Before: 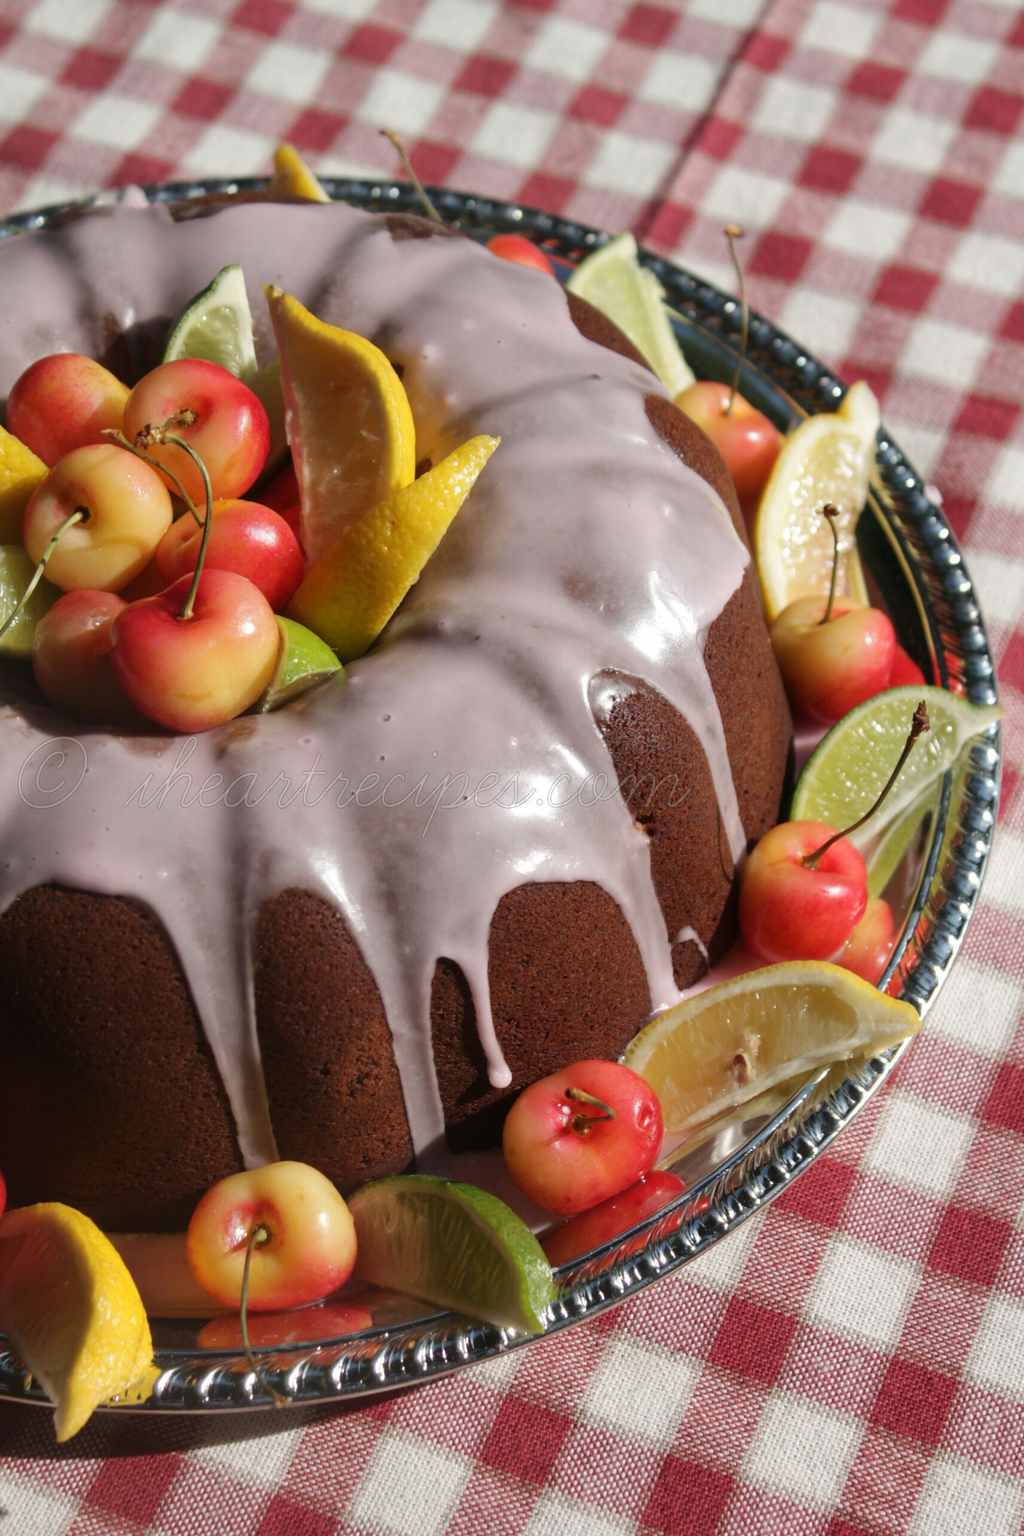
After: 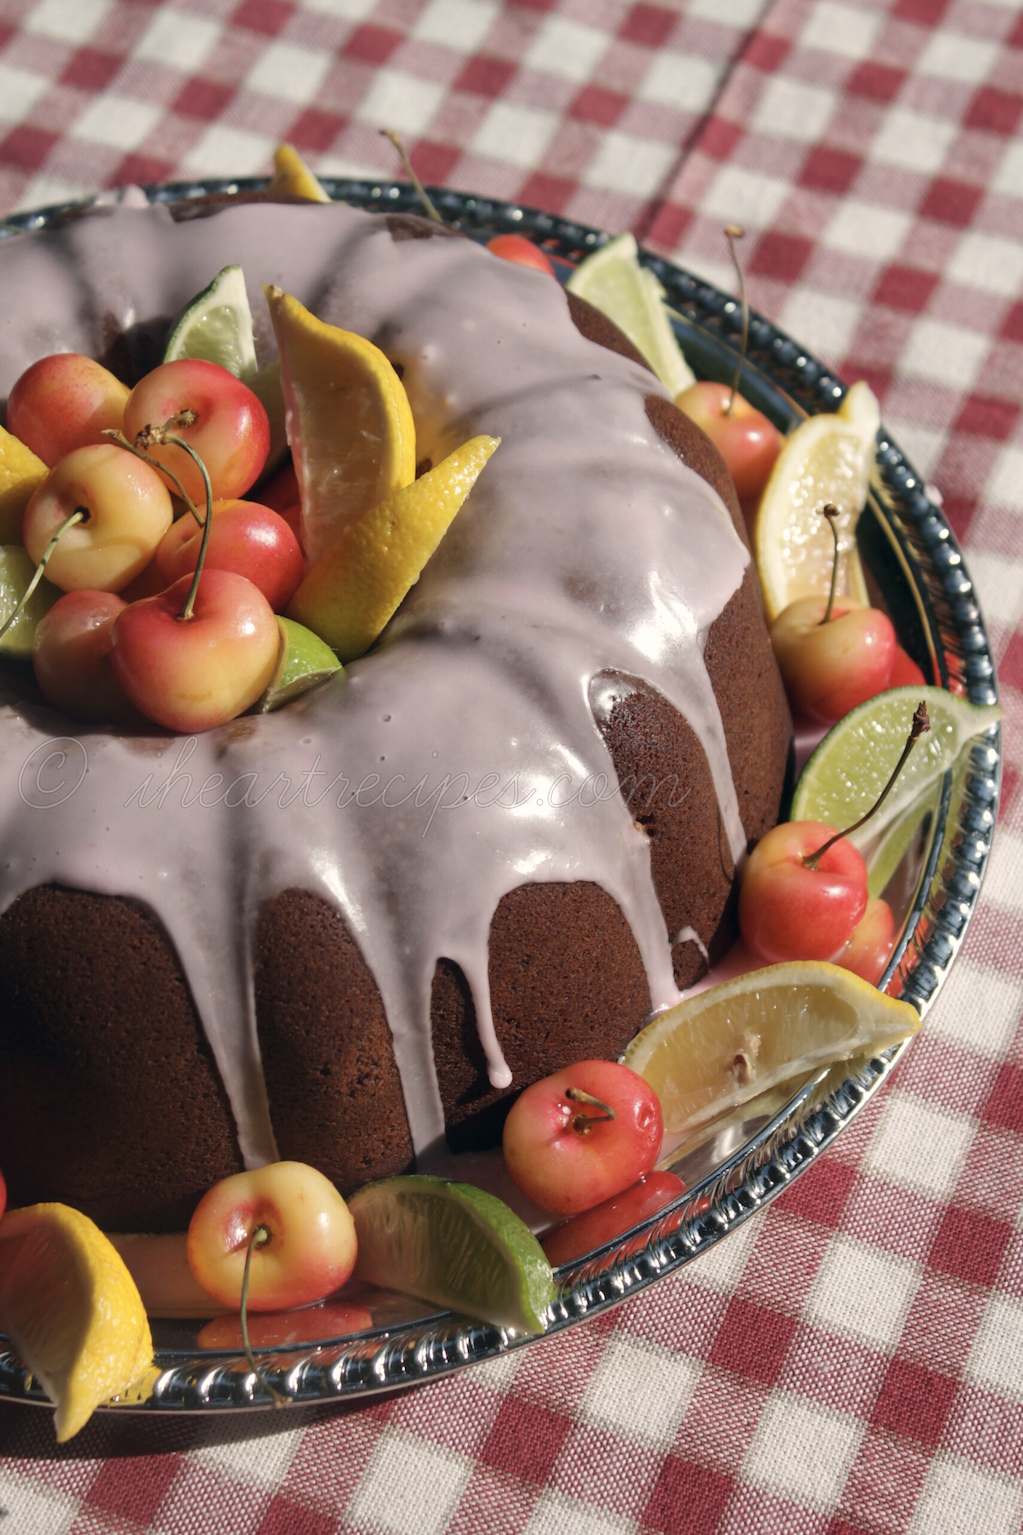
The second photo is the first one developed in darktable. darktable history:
color correction: highlights a* 2.87, highlights b* 5, shadows a* -2.52, shadows b* -4.95, saturation 0.825
